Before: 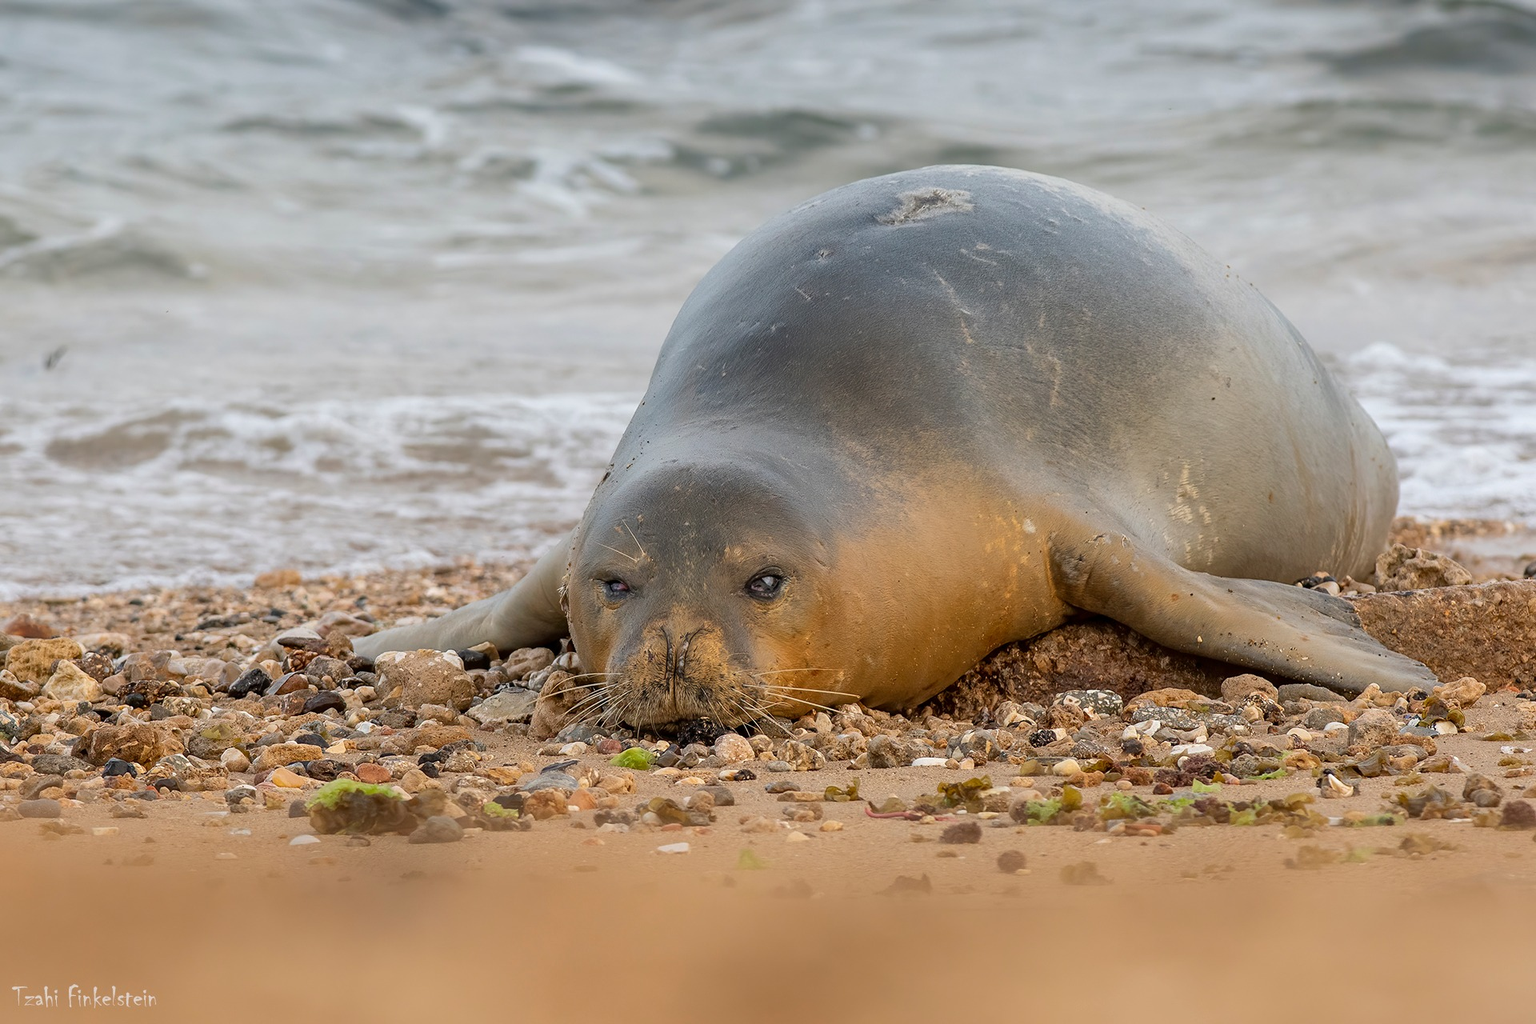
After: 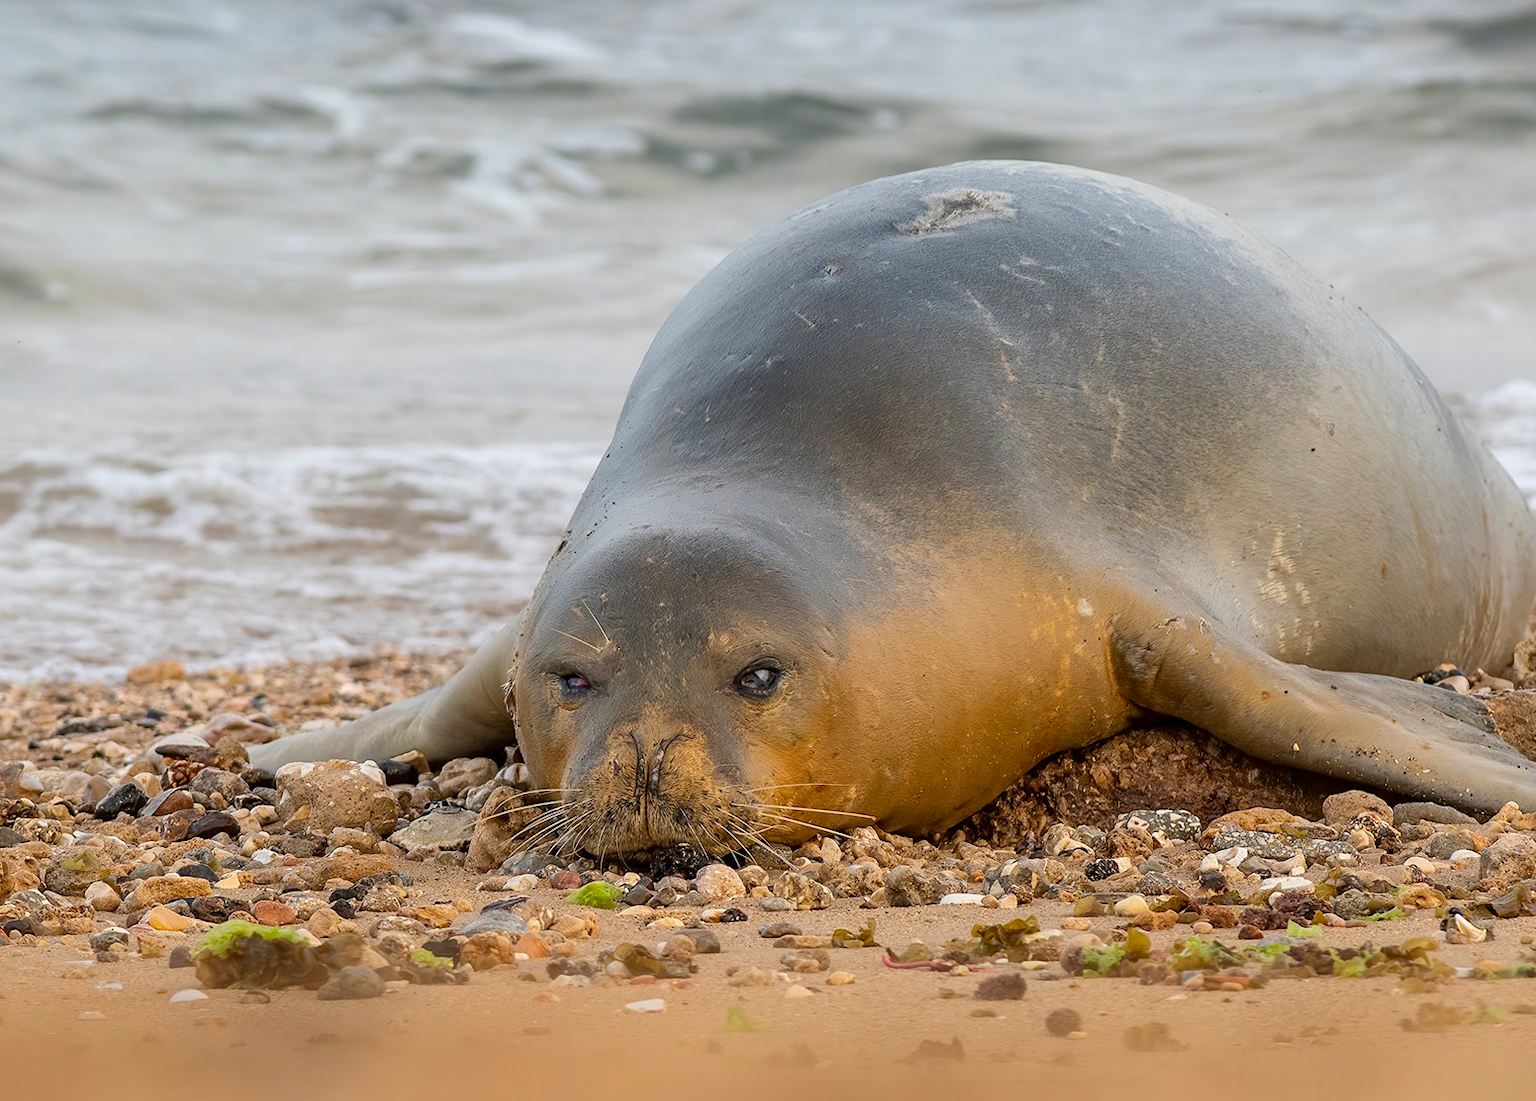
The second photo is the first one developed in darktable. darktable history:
color balance rgb: perceptual saturation grading › global saturation 10%
crop: left 9.929%, top 3.475%, right 9.188%, bottom 9.529%
contrast brightness saturation: contrast 0.1, brightness 0.02, saturation 0.02
